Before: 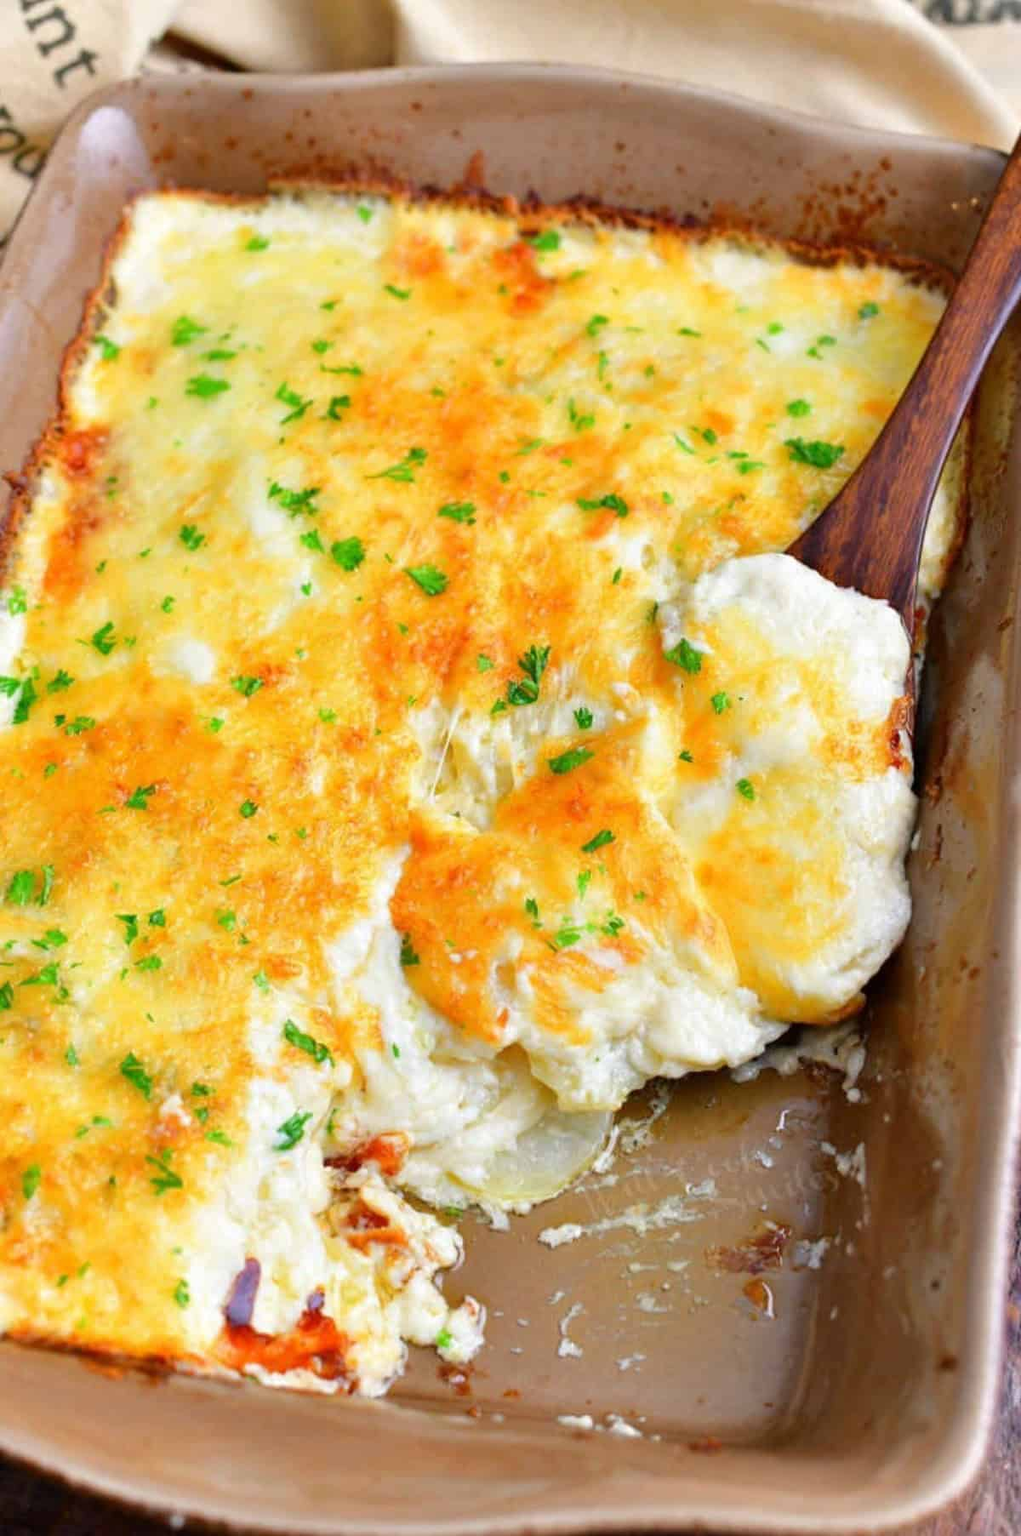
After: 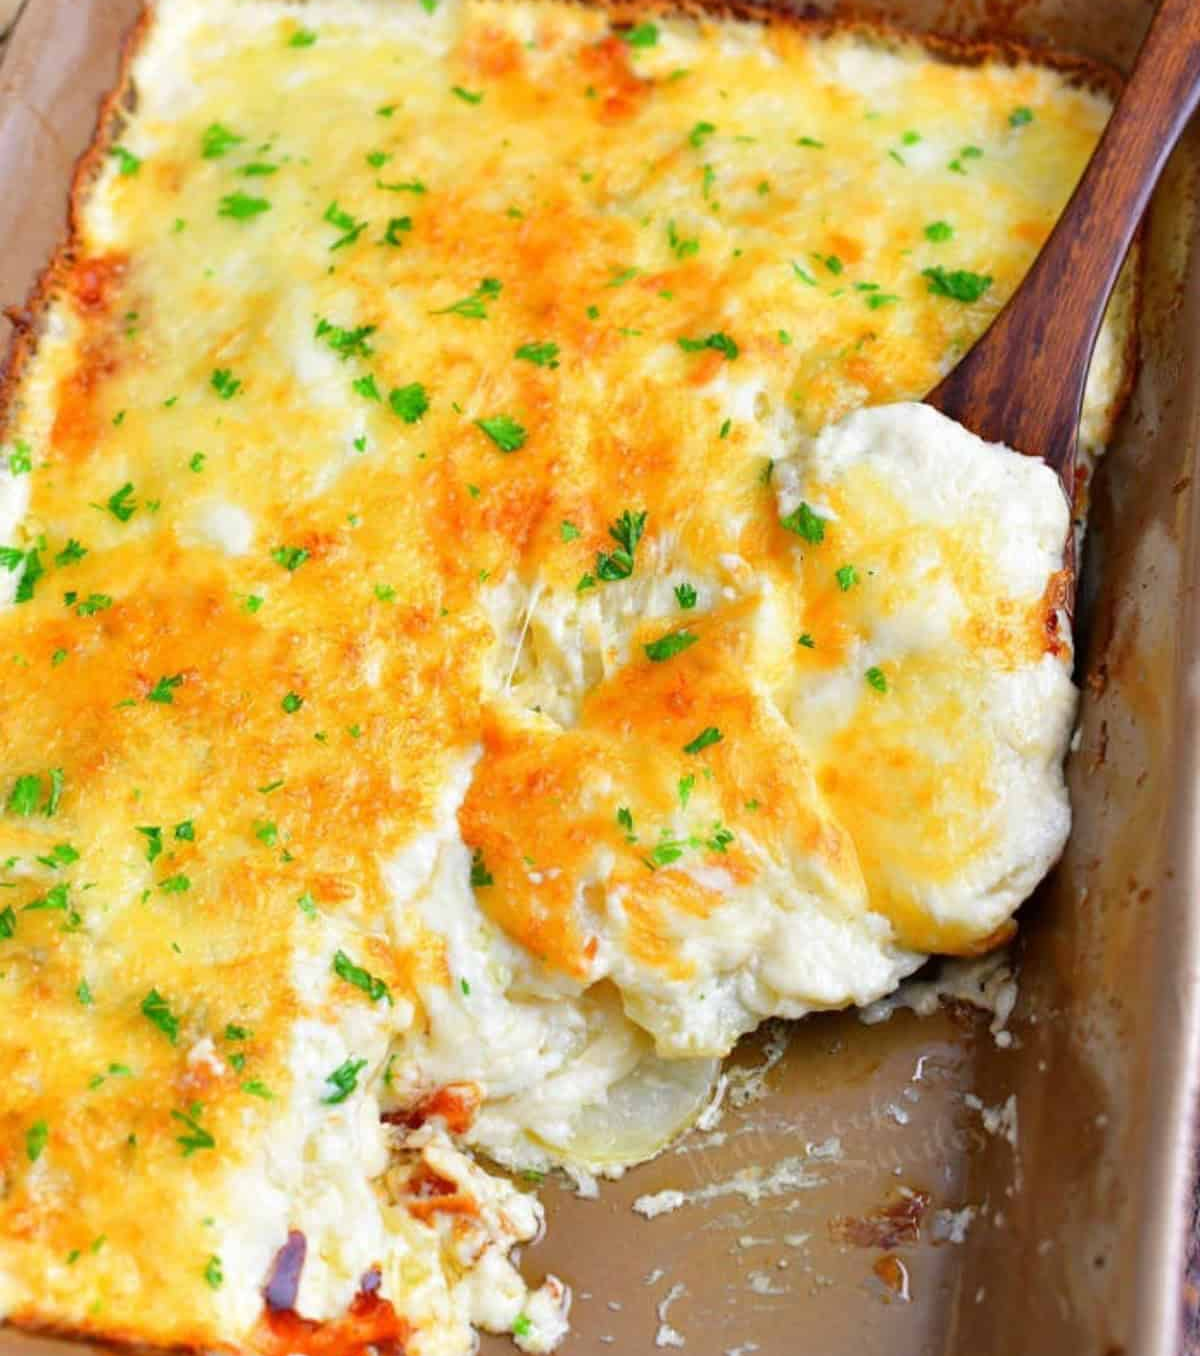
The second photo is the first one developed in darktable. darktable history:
crop: top 13.759%, bottom 11.1%
